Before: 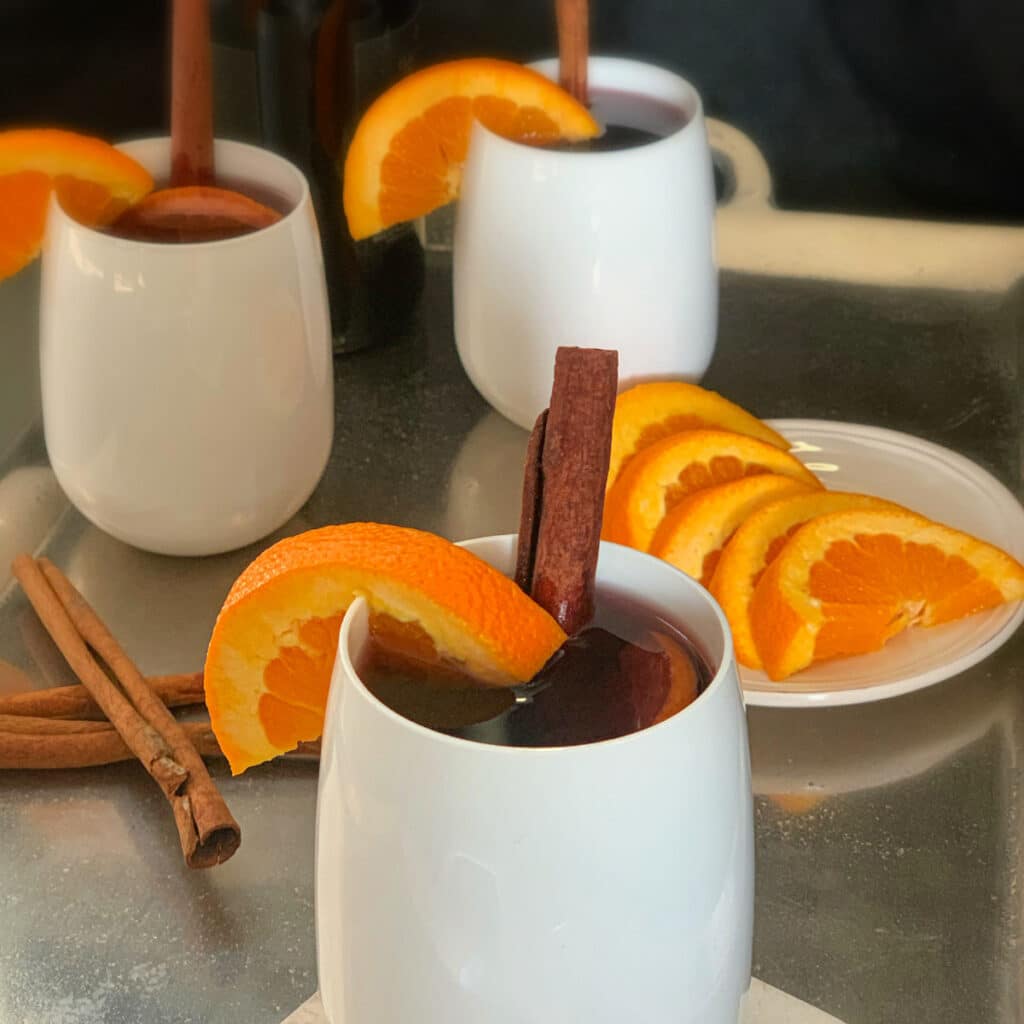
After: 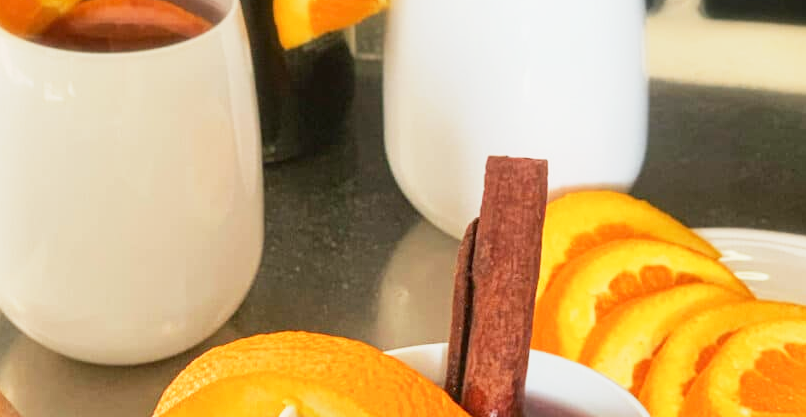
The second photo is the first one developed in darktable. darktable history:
exposure: exposure 0.432 EV, compensate highlight preservation false
base curve: curves: ch0 [(0, 0) (0.088, 0.125) (0.176, 0.251) (0.354, 0.501) (0.613, 0.749) (1, 0.877)], preserve colors none
crop: left 6.862%, top 18.714%, right 14.417%, bottom 40.538%
